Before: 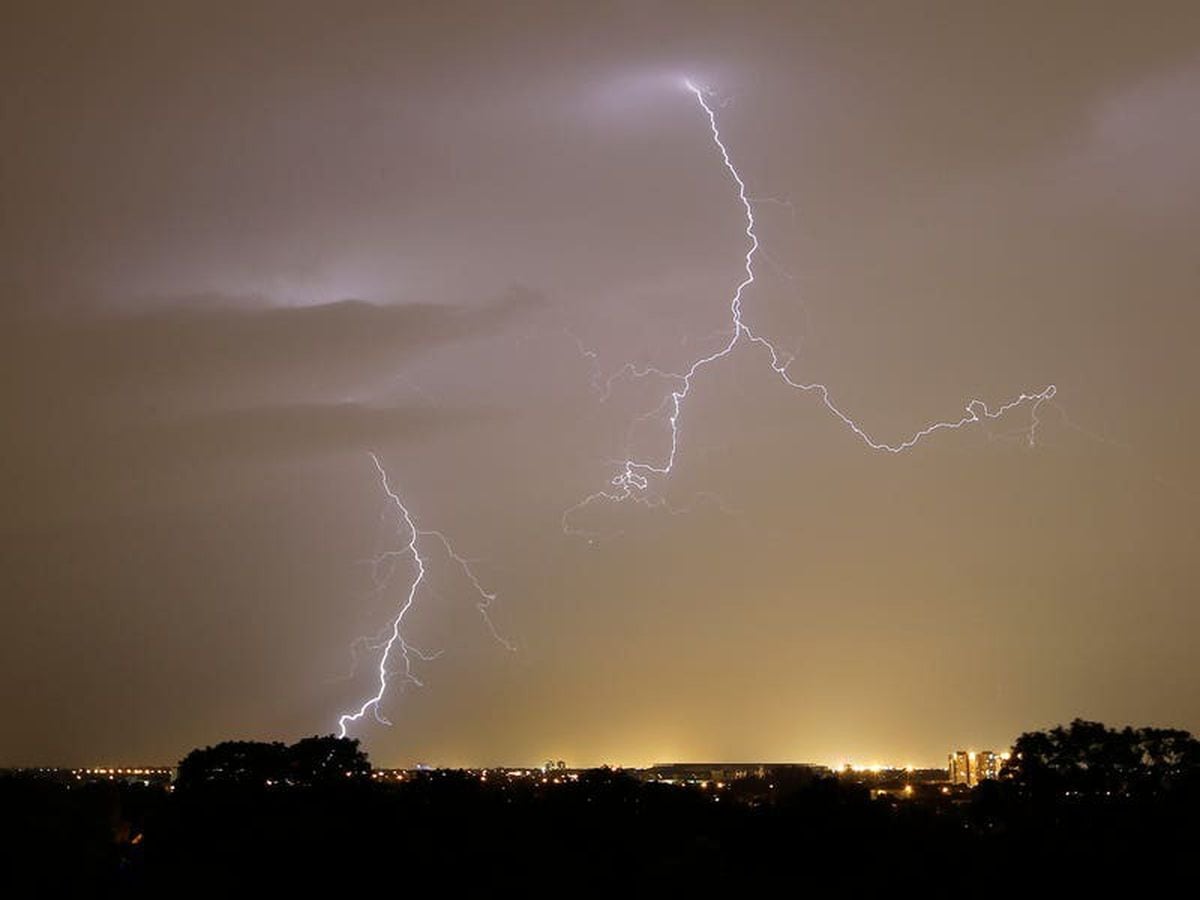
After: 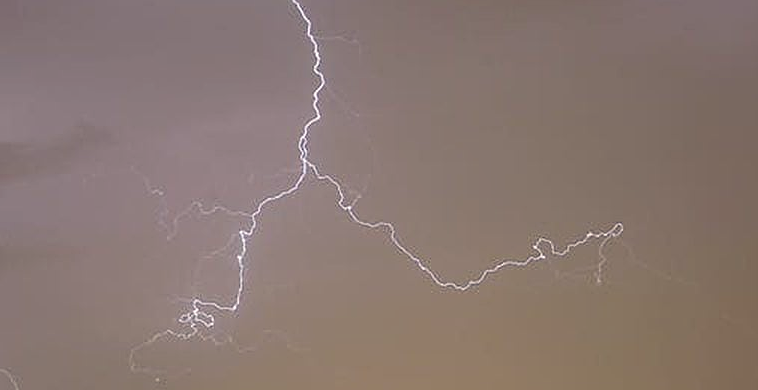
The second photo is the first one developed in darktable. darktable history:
color balance rgb: global offset › luminance 0.403%, global offset › chroma 0.207%, global offset › hue 255.04°, linear chroma grading › global chroma 3.627%, perceptual saturation grading › global saturation -0.127%, perceptual brilliance grading › global brilliance -1.133%, perceptual brilliance grading › highlights -1.124%, perceptual brilliance grading › mid-tones -1.687%, perceptual brilliance grading › shadows -1.853%
sharpen: on, module defaults
crop: left 36.155%, top 18.001%, right 0.624%, bottom 38.625%
tone equalizer: on, module defaults
